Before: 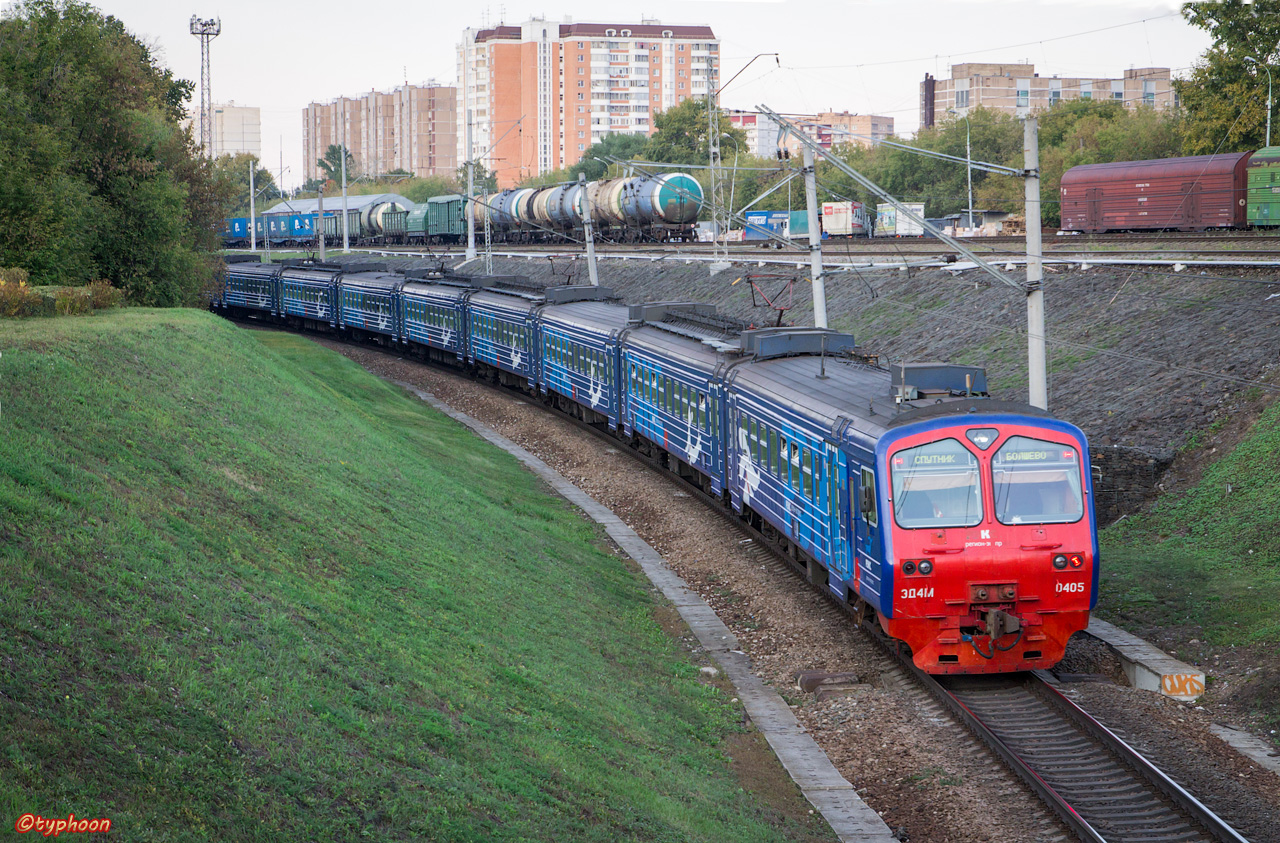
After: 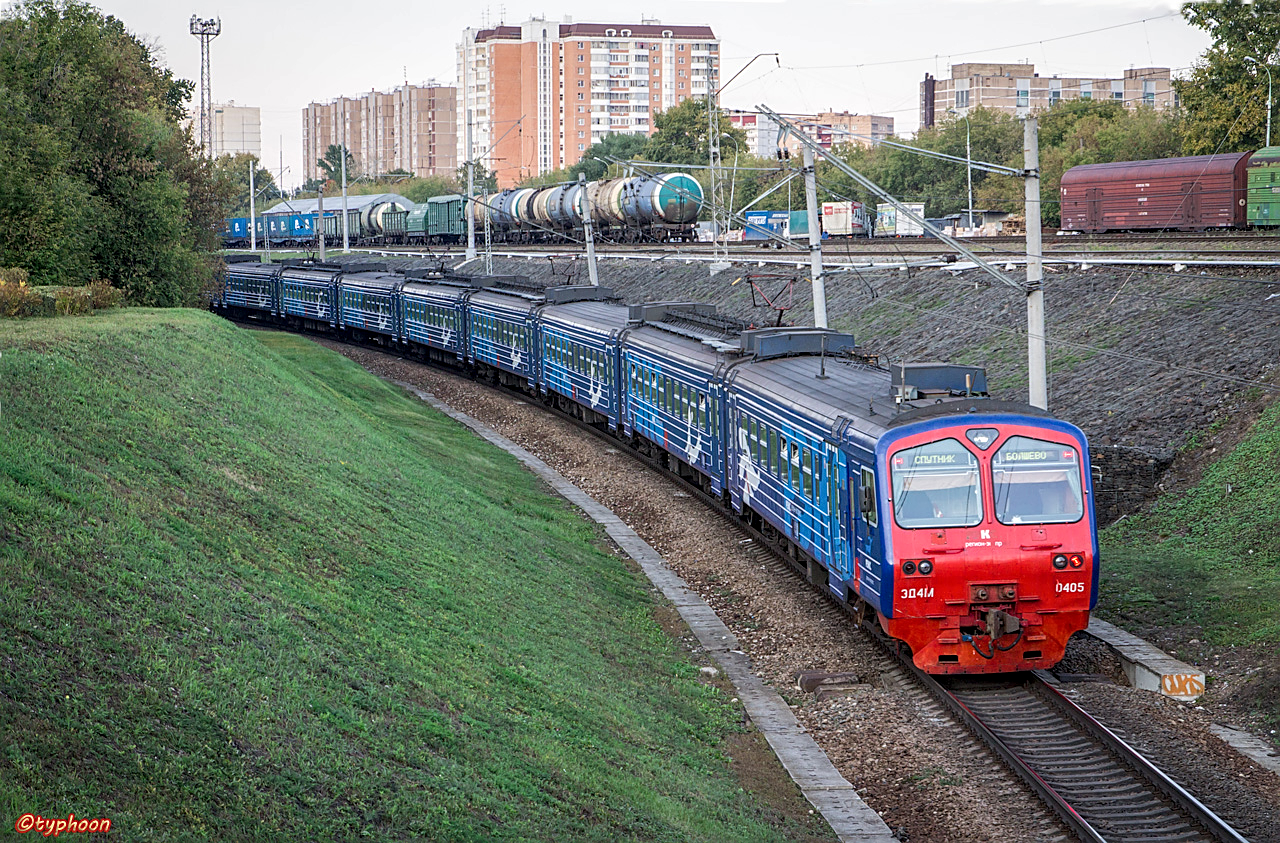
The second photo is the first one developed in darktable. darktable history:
sharpen: amount 0.6
local contrast: on, module defaults
